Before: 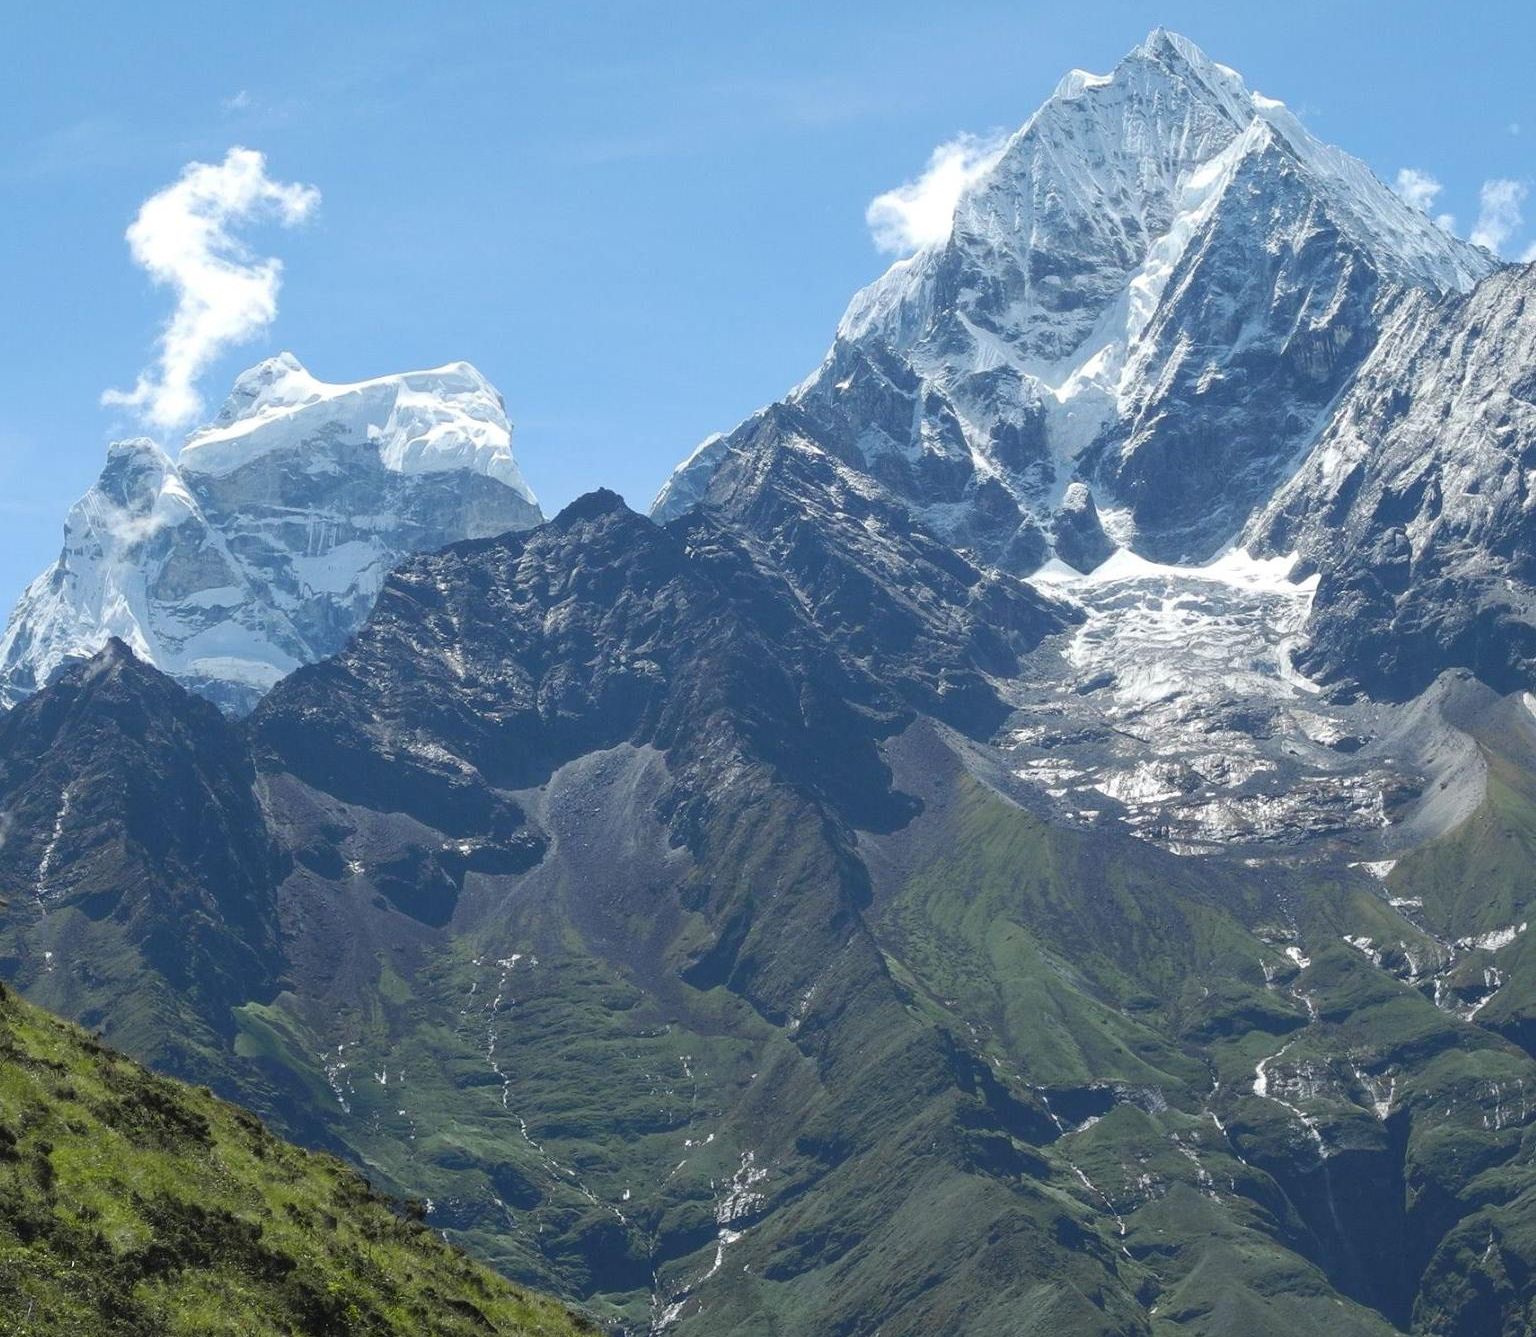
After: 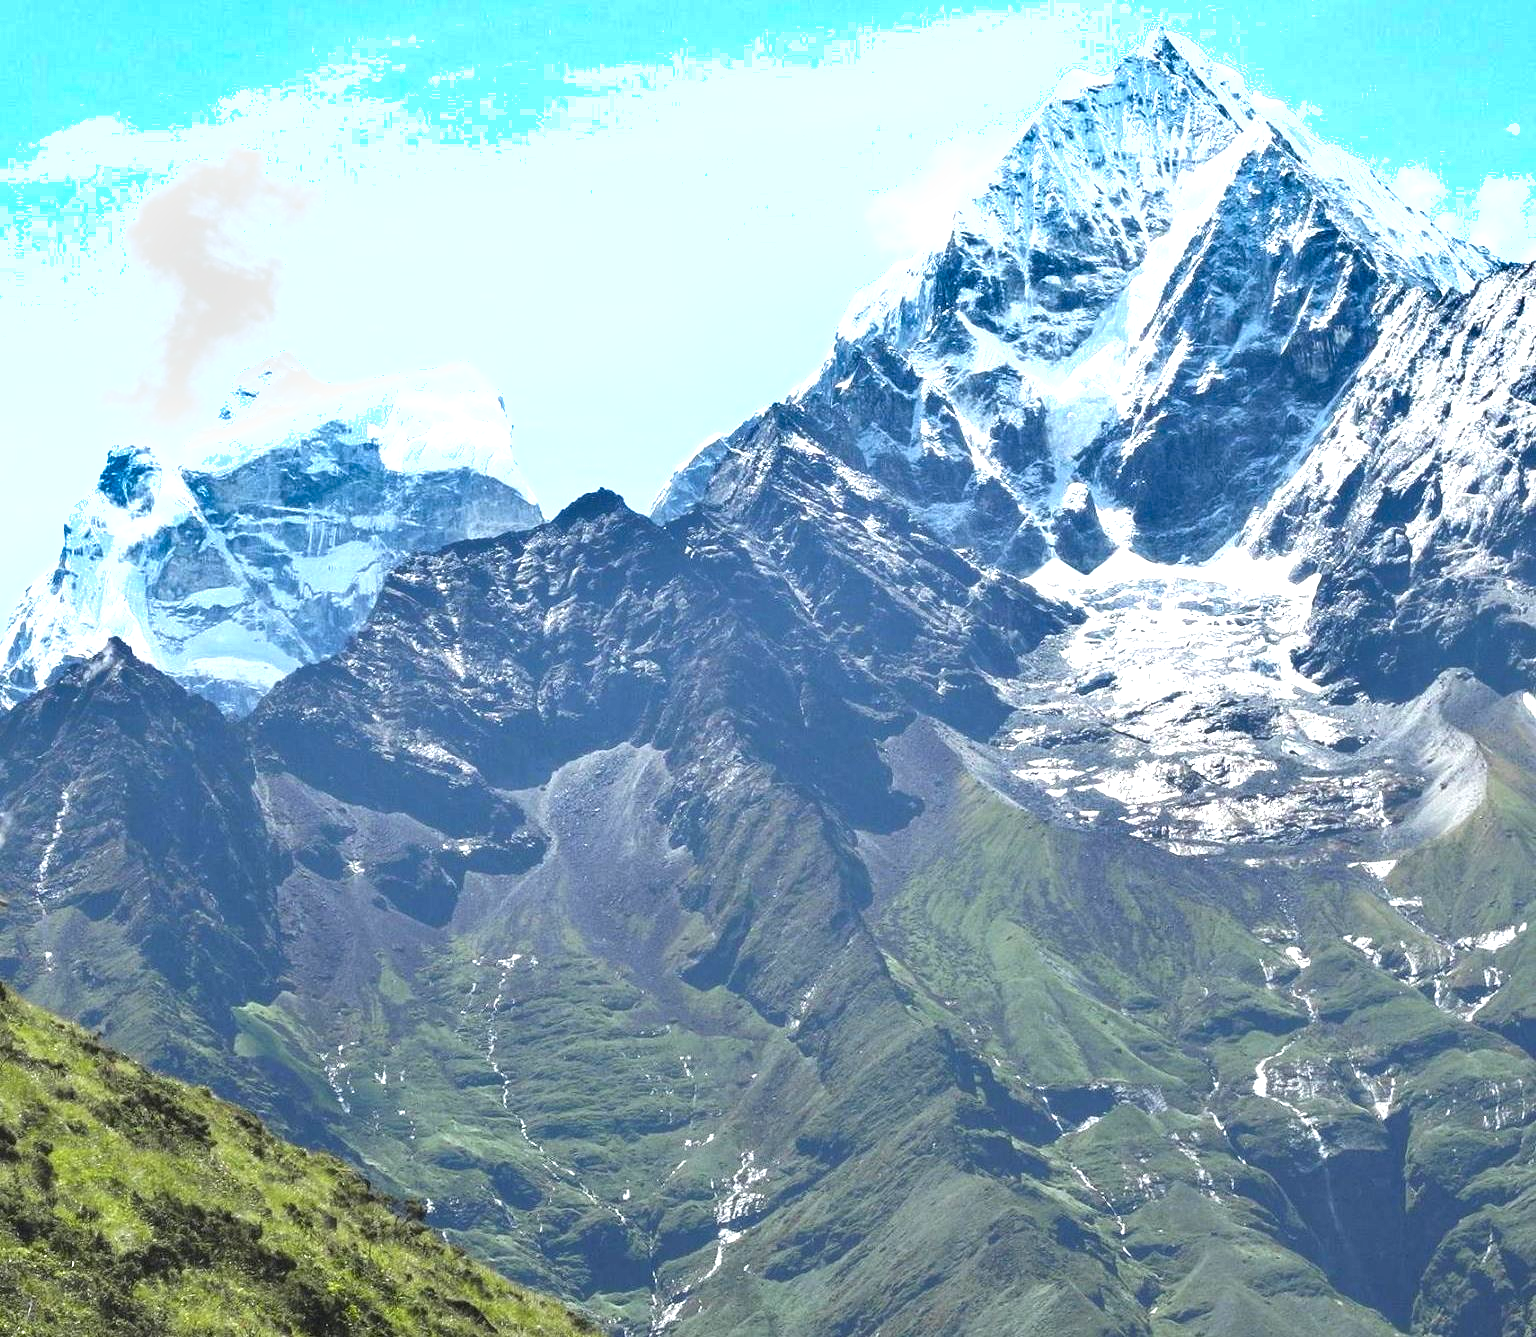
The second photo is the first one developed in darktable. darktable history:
exposure: exposure 1.222 EV, compensate highlight preservation false
shadows and highlights: shadows 39.83, highlights -53.14, low approximation 0.01, soften with gaussian
